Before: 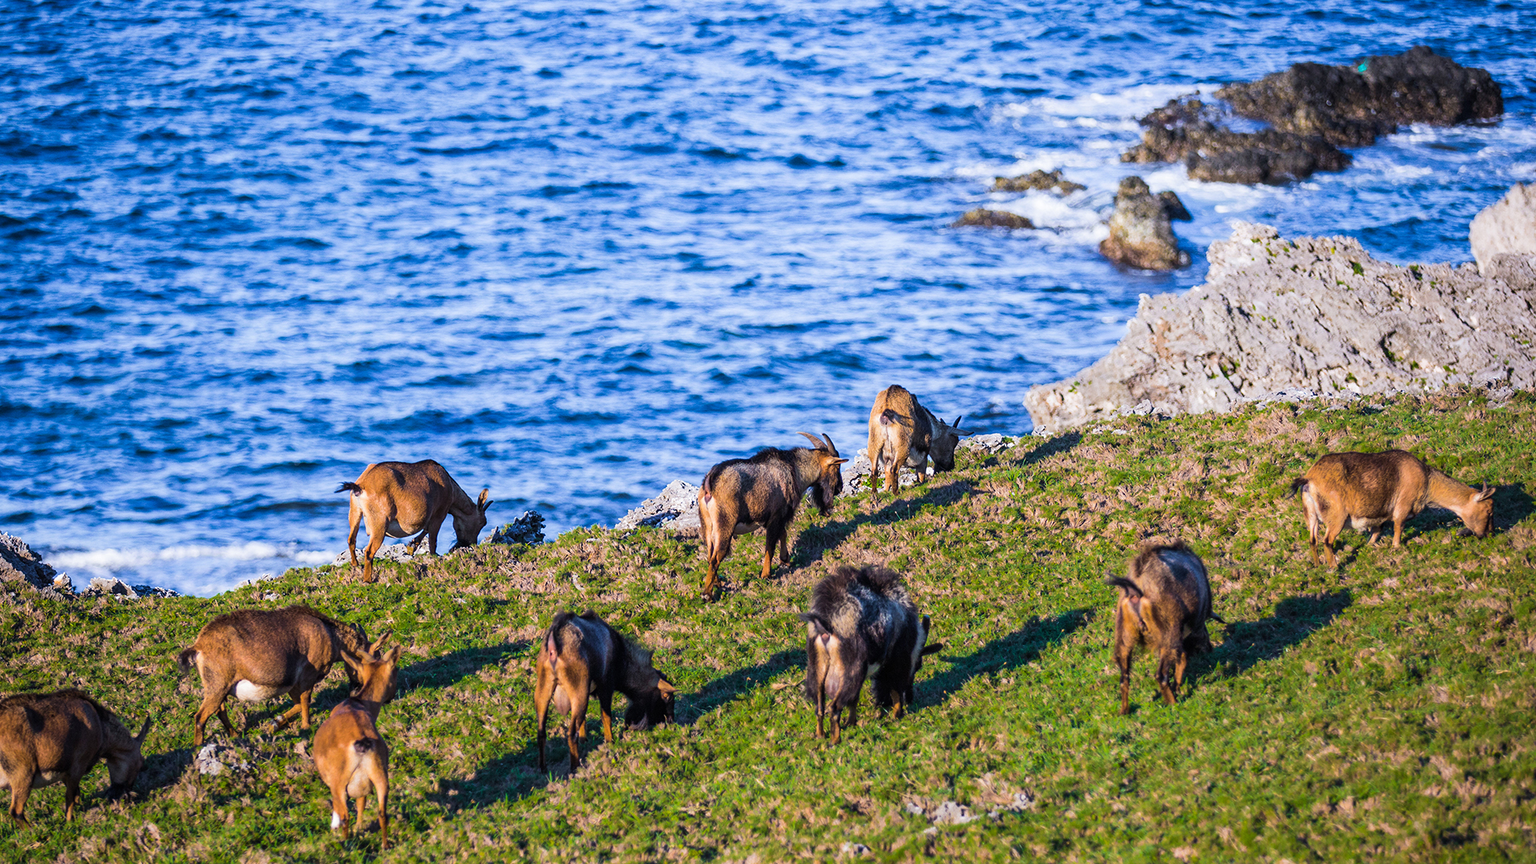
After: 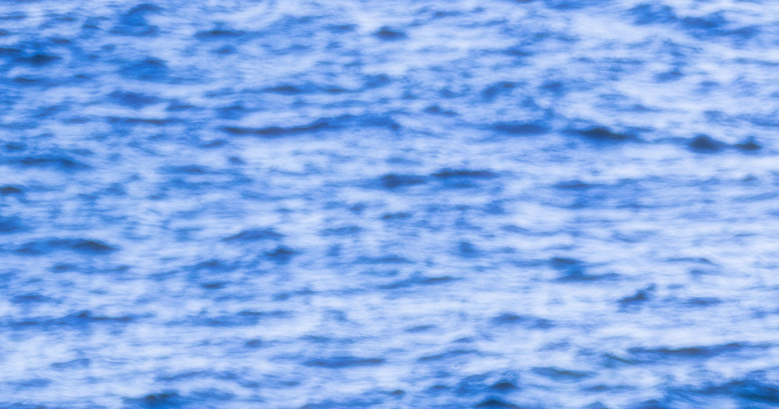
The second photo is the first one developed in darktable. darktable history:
soften: size 19.52%, mix 20.32%
crop: left 15.452%, top 5.459%, right 43.956%, bottom 56.62%
exposure: compensate highlight preservation false
